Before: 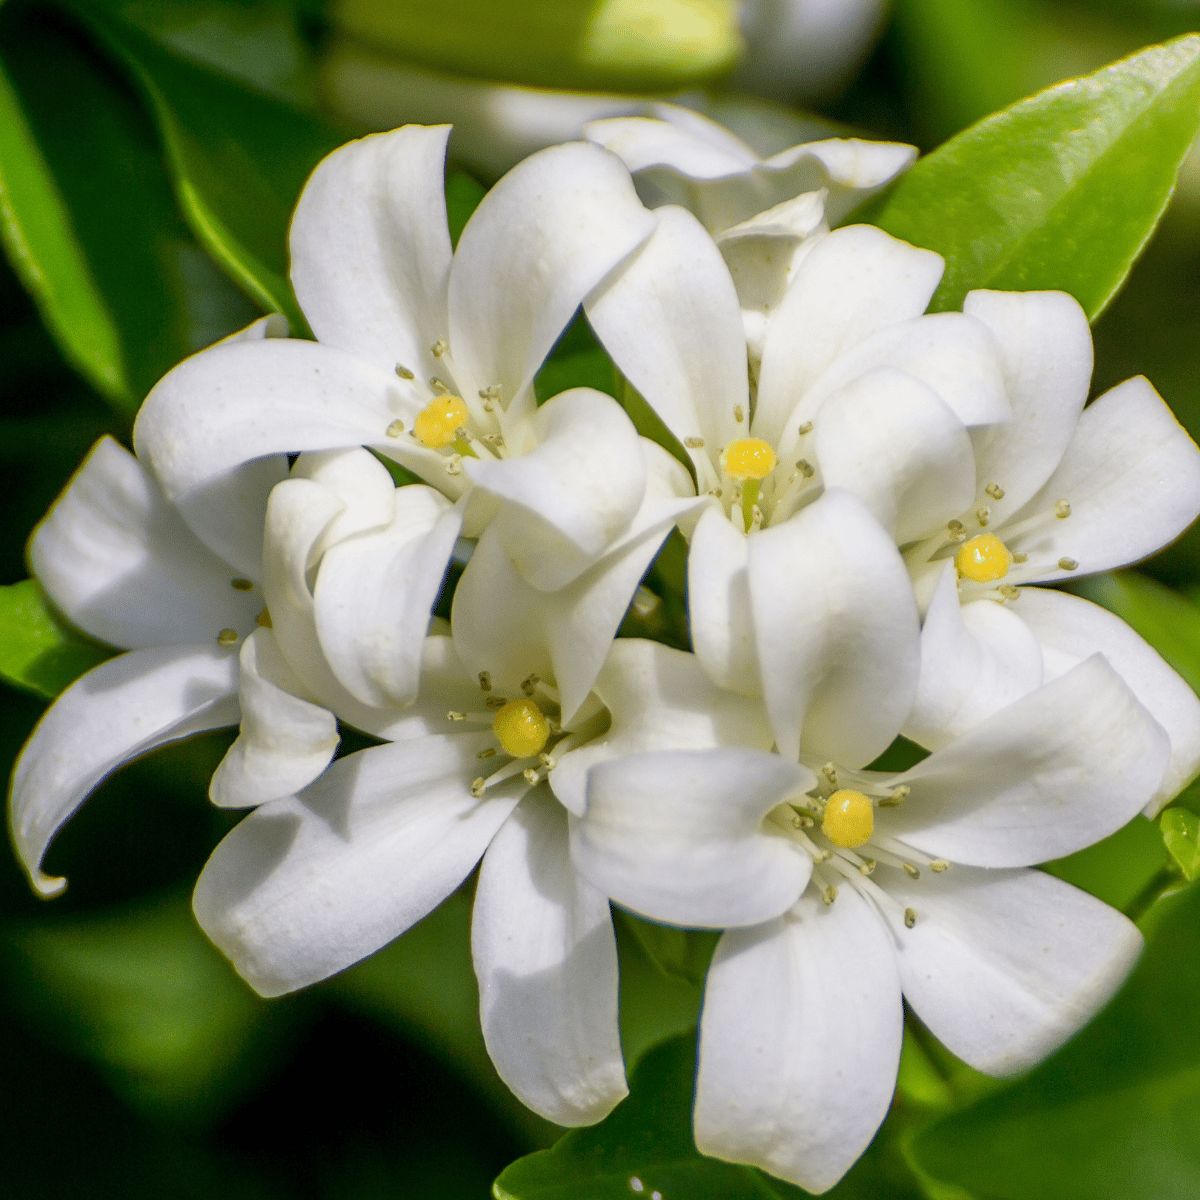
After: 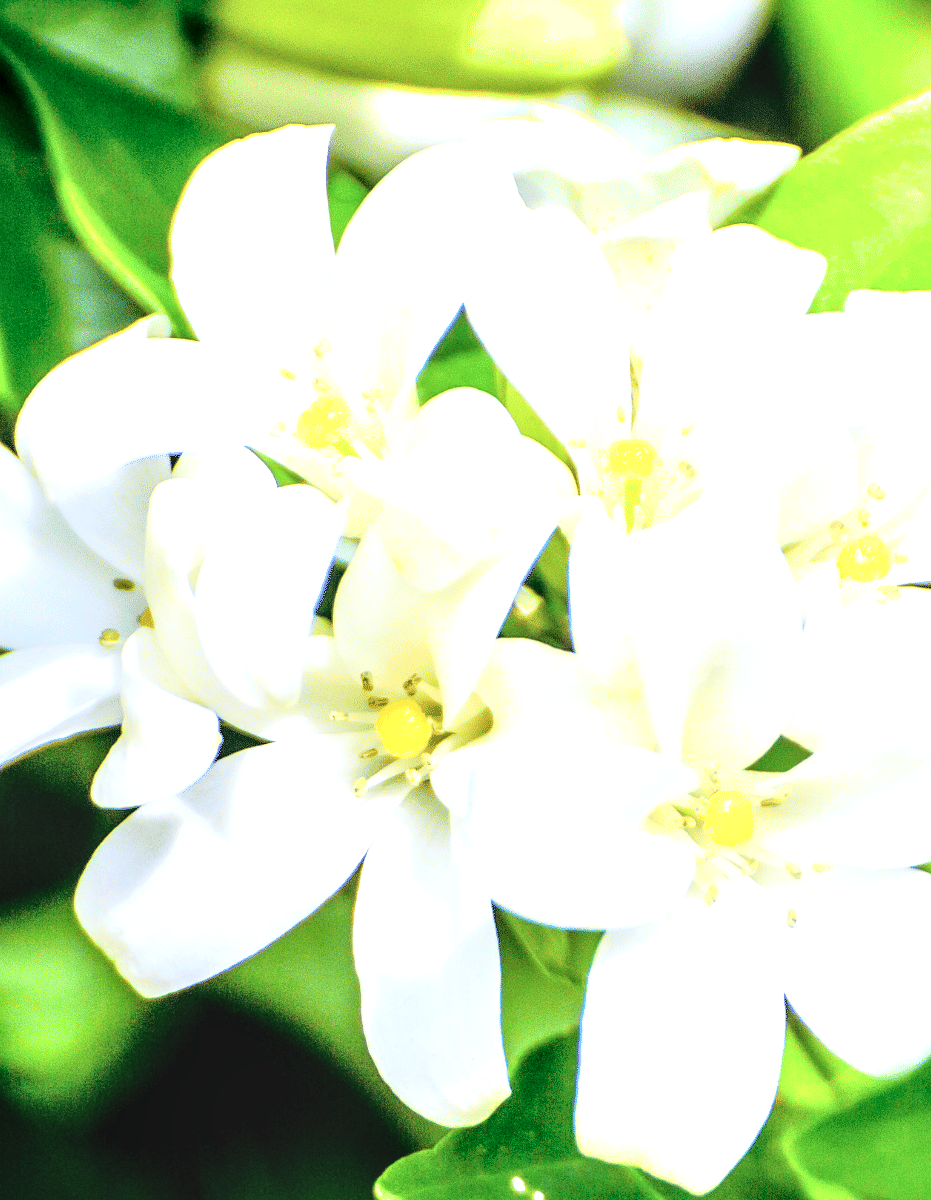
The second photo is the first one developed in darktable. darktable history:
tone equalizer: -8 EV -0.723 EV, -7 EV -0.729 EV, -6 EV -0.607 EV, -5 EV -0.392 EV, -3 EV 0.387 EV, -2 EV 0.6 EV, -1 EV 0.675 EV, +0 EV 0.736 EV
crop: left 9.866%, right 12.47%
local contrast: on, module defaults
base curve: curves: ch0 [(0, 0) (0.028, 0.03) (0.121, 0.232) (0.46, 0.748) (0.859, 0.968) (1, 1)]
color calibration: illuminant as shot in camera, x 0.369, y 0.382, temperature 4313.47 K
exposure: black level correction 0, exposure 1.2 EV, compensate highlight preservation false
